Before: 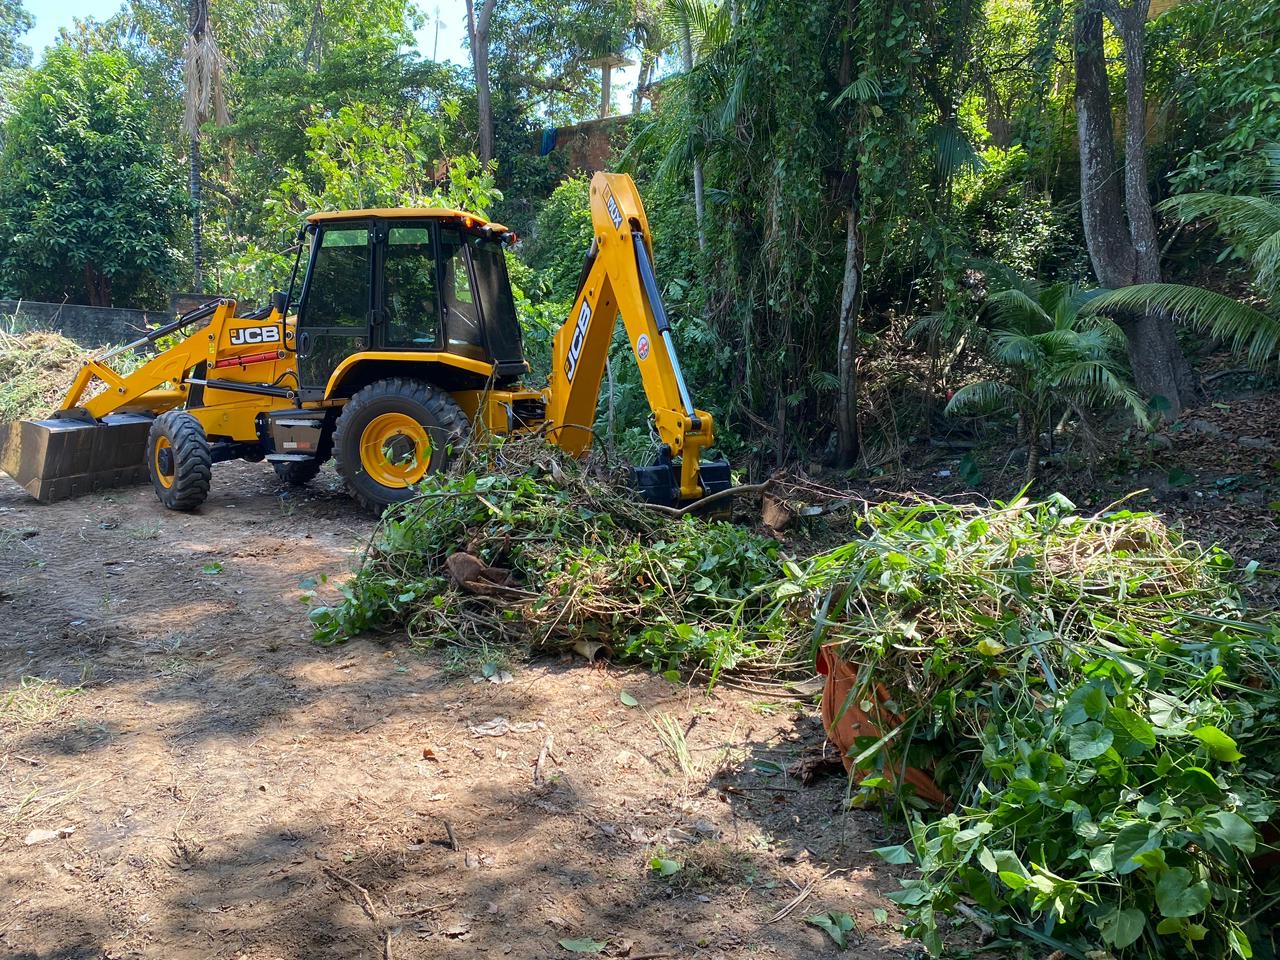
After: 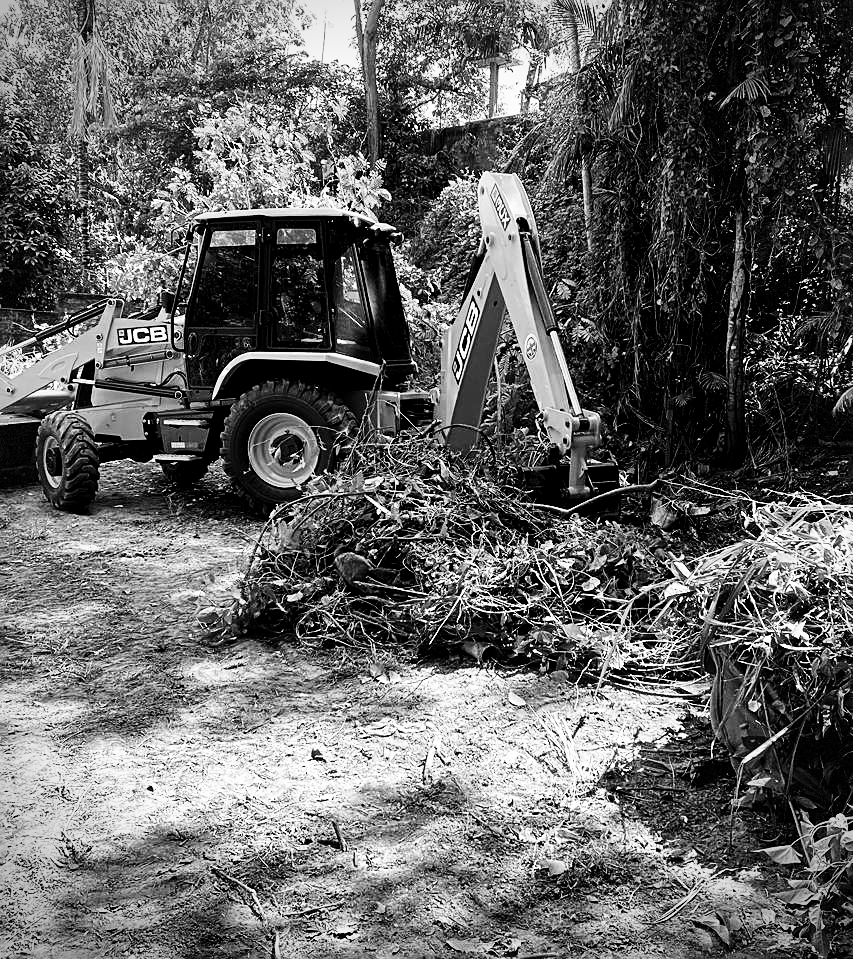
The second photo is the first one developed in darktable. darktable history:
crop and rotate: left 8.786%, right 24.548%
local contrast: mode bilateral grid, contrast 20, coarseness 50, detail 120%, midtone range 0.2
sharpen: on, module defaults
contrast brightness saturation: brightness -0.52
color balance: lift [1, 1.015, 1.004, 0.985], gamma [1, 0.958, 0.971, 1.042], gain [1, 0.956, 0.977, 1.044]
monochrome: a 32, b 64, size 2.3
base curve: curves: ch0 [(0, 0.003) (0.001, 0.002) (0.006, 0.004) (0.02, 0.022) (0.048, 0.086) (0.094, 0.234) (0.162, 0.431) (0.258, 0.629) (0.385, 0.8) (0.548, 0.918) (0.751, 0.988) (1, 1)], preserve colors none
vignetting: dithering 8-bit output, unbound false
